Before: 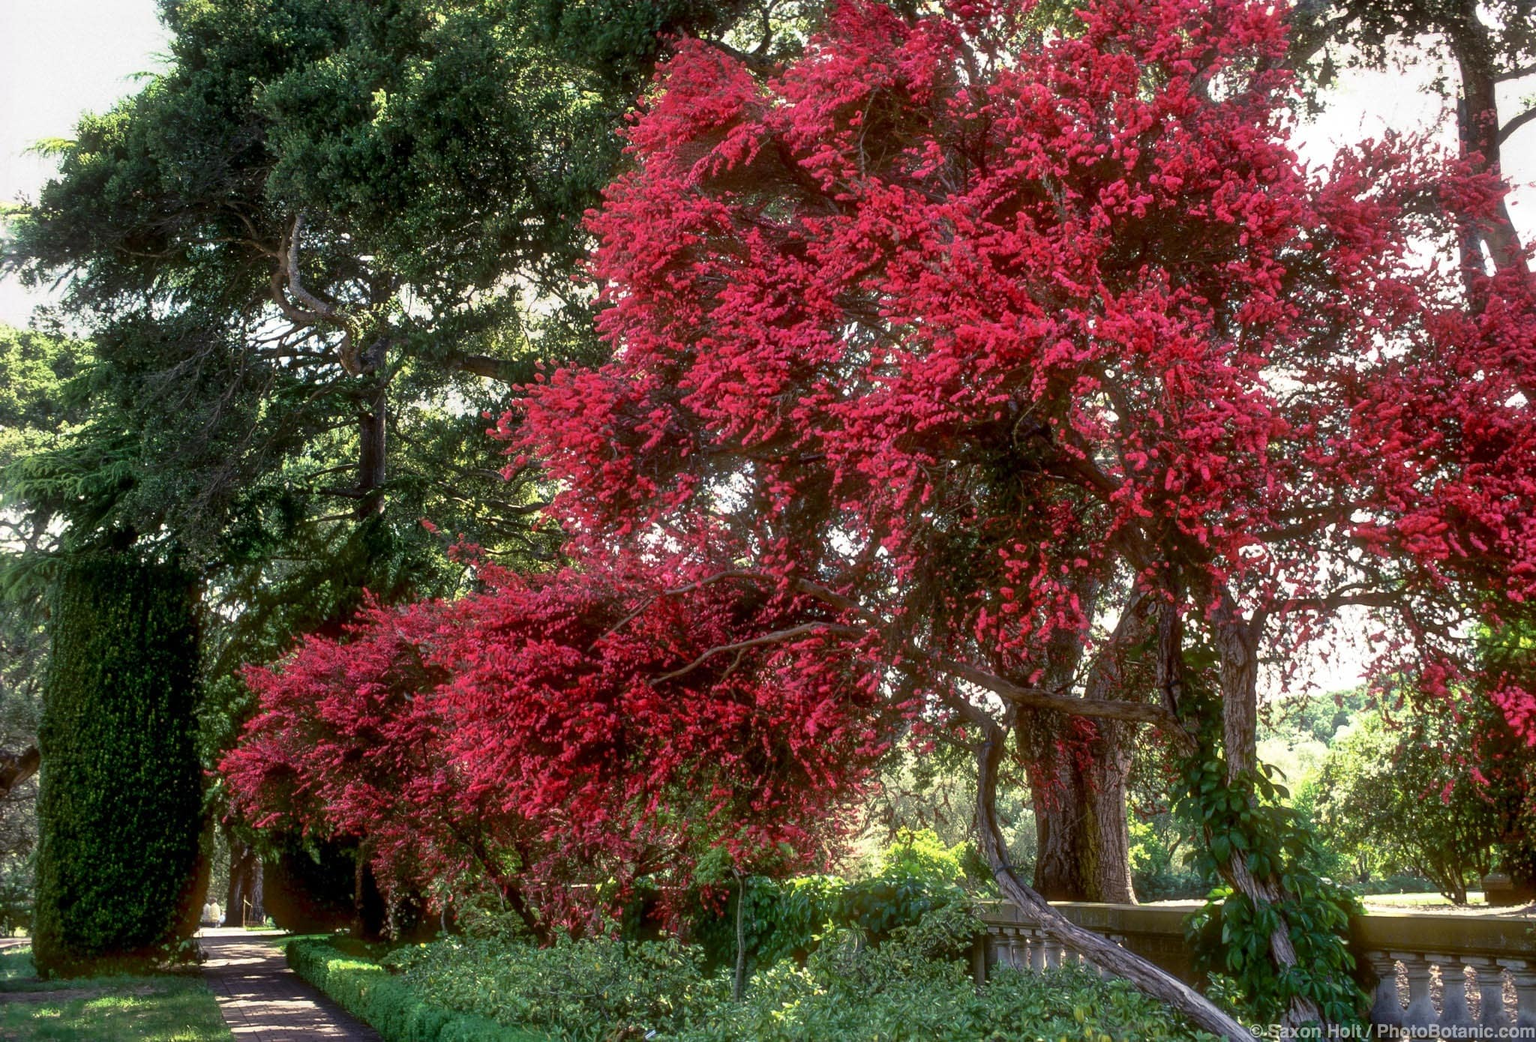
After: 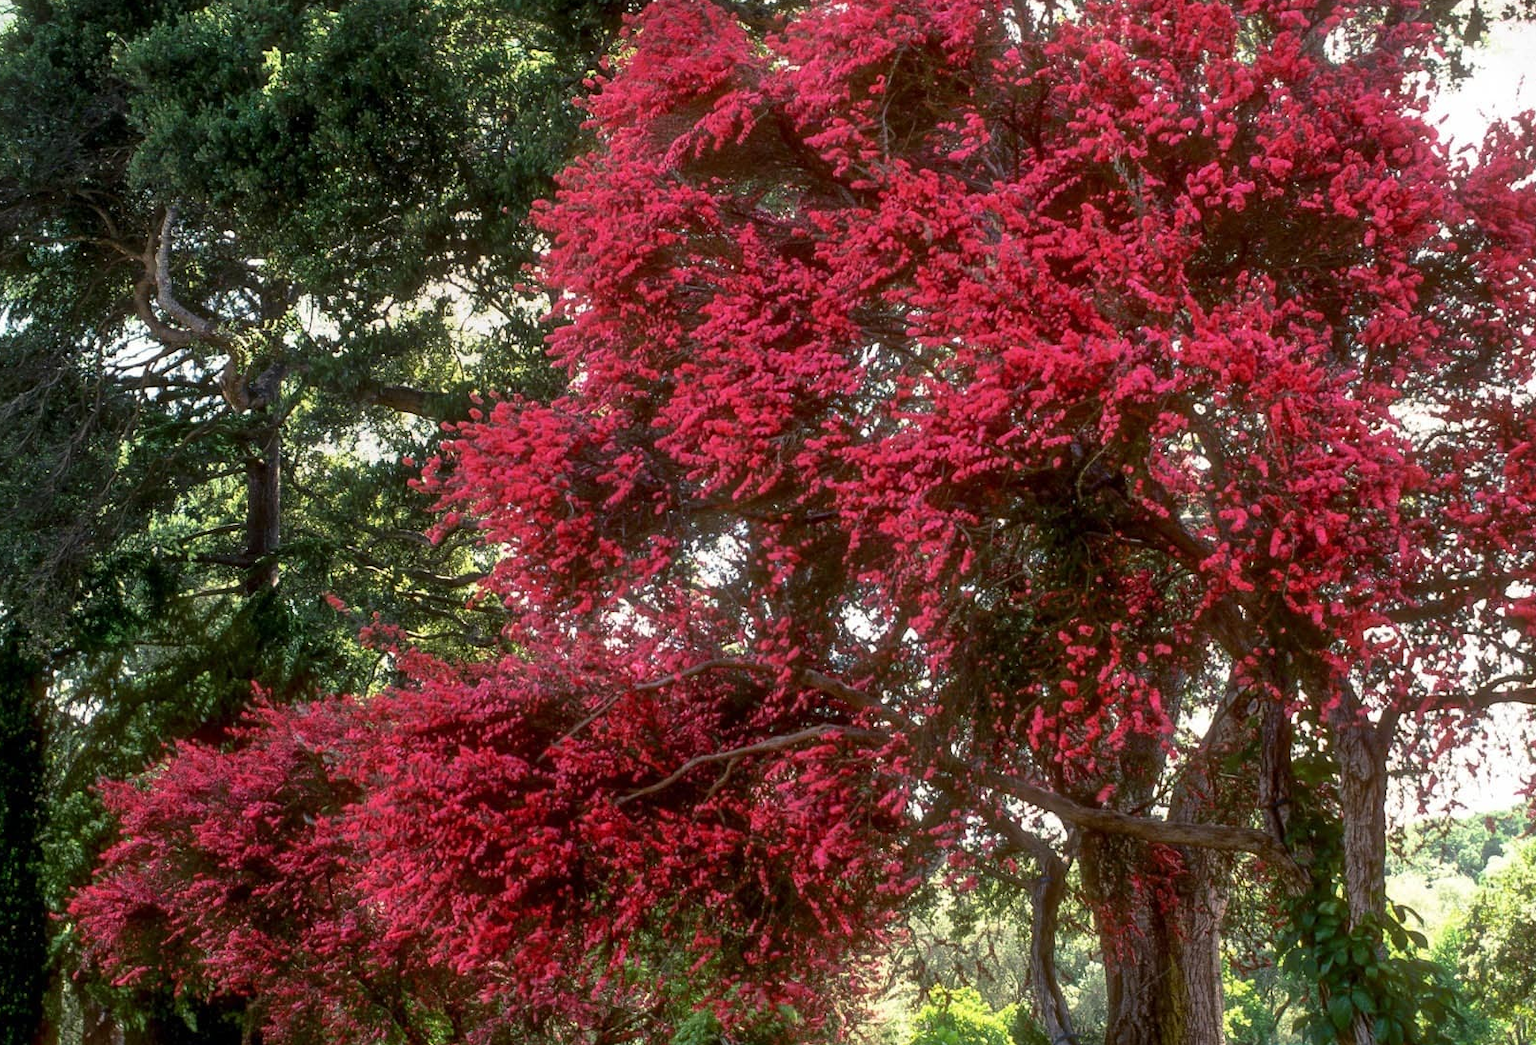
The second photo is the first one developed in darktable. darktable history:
crop and rotate: left 10.771%, top 5.024%, right 10.458%, bottom 15.969%
